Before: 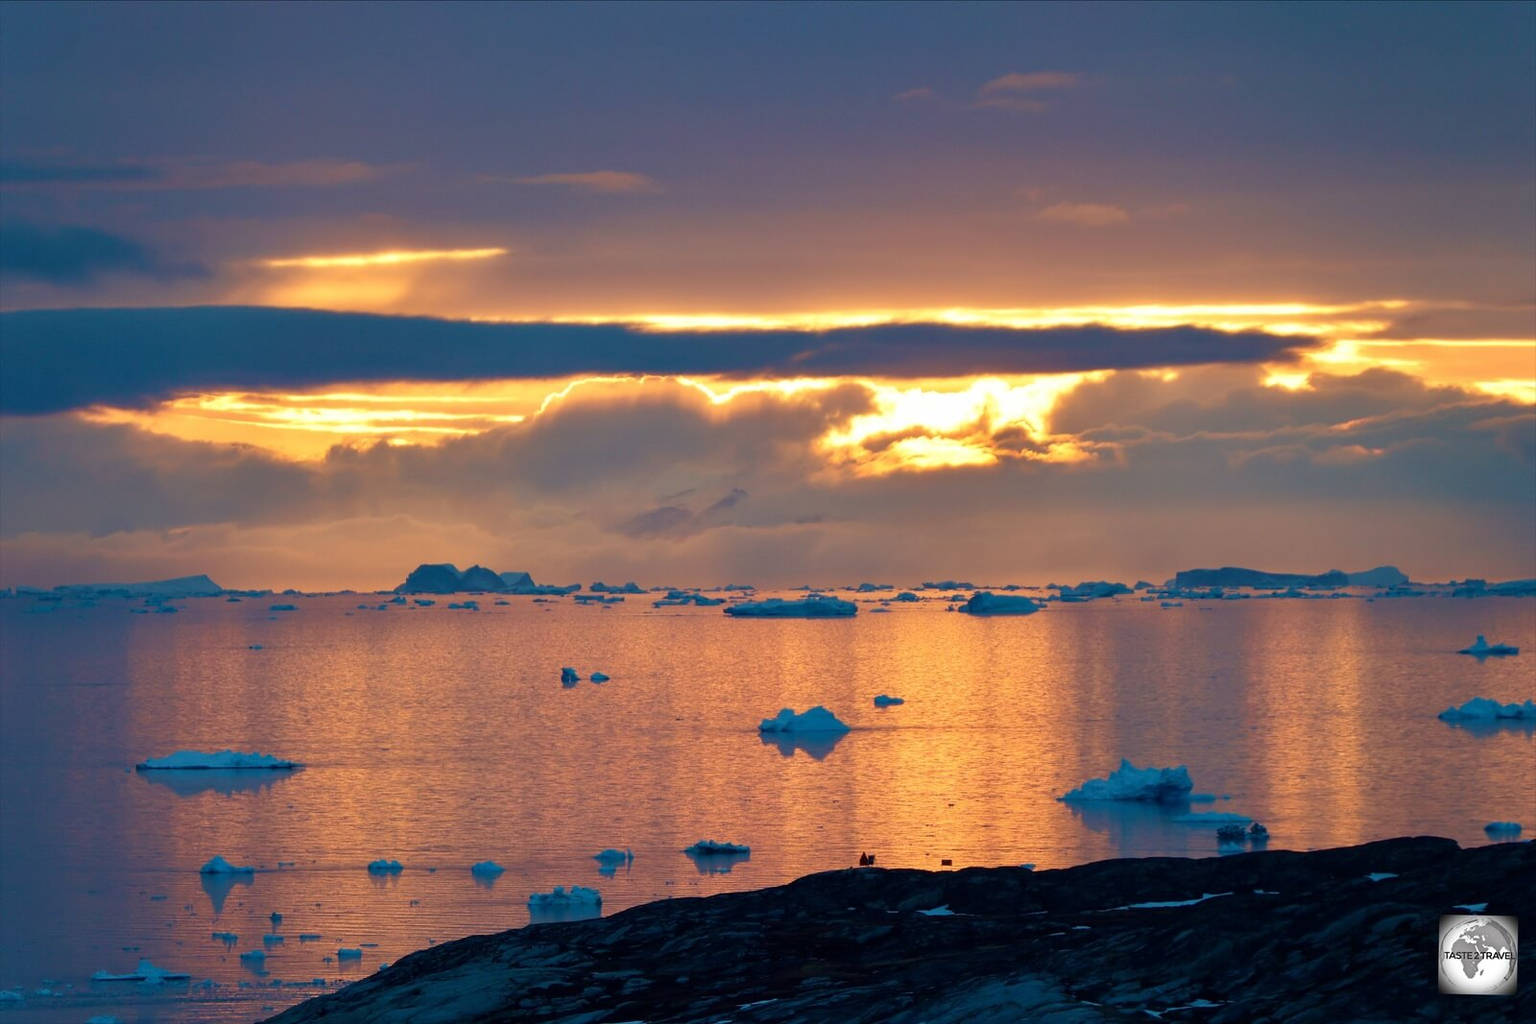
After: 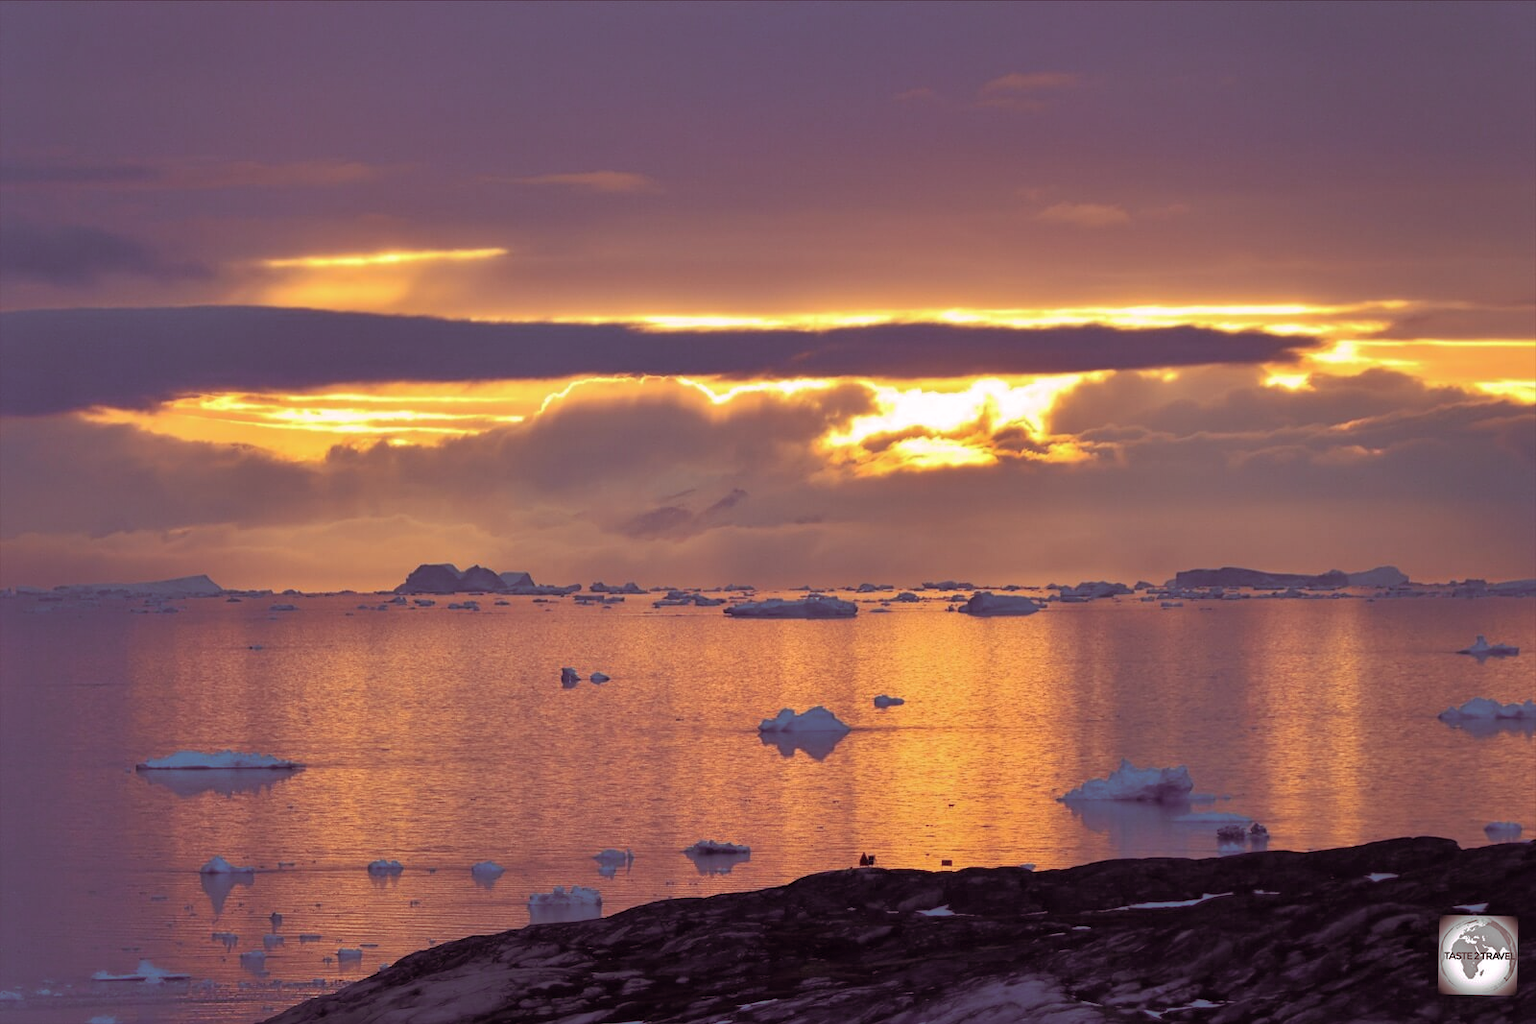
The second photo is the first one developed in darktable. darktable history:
shadows and highlights: on, module defaults
split-toning: highlights › hue 298.8°, highlights › saturation 0.73, compress 41.76%
